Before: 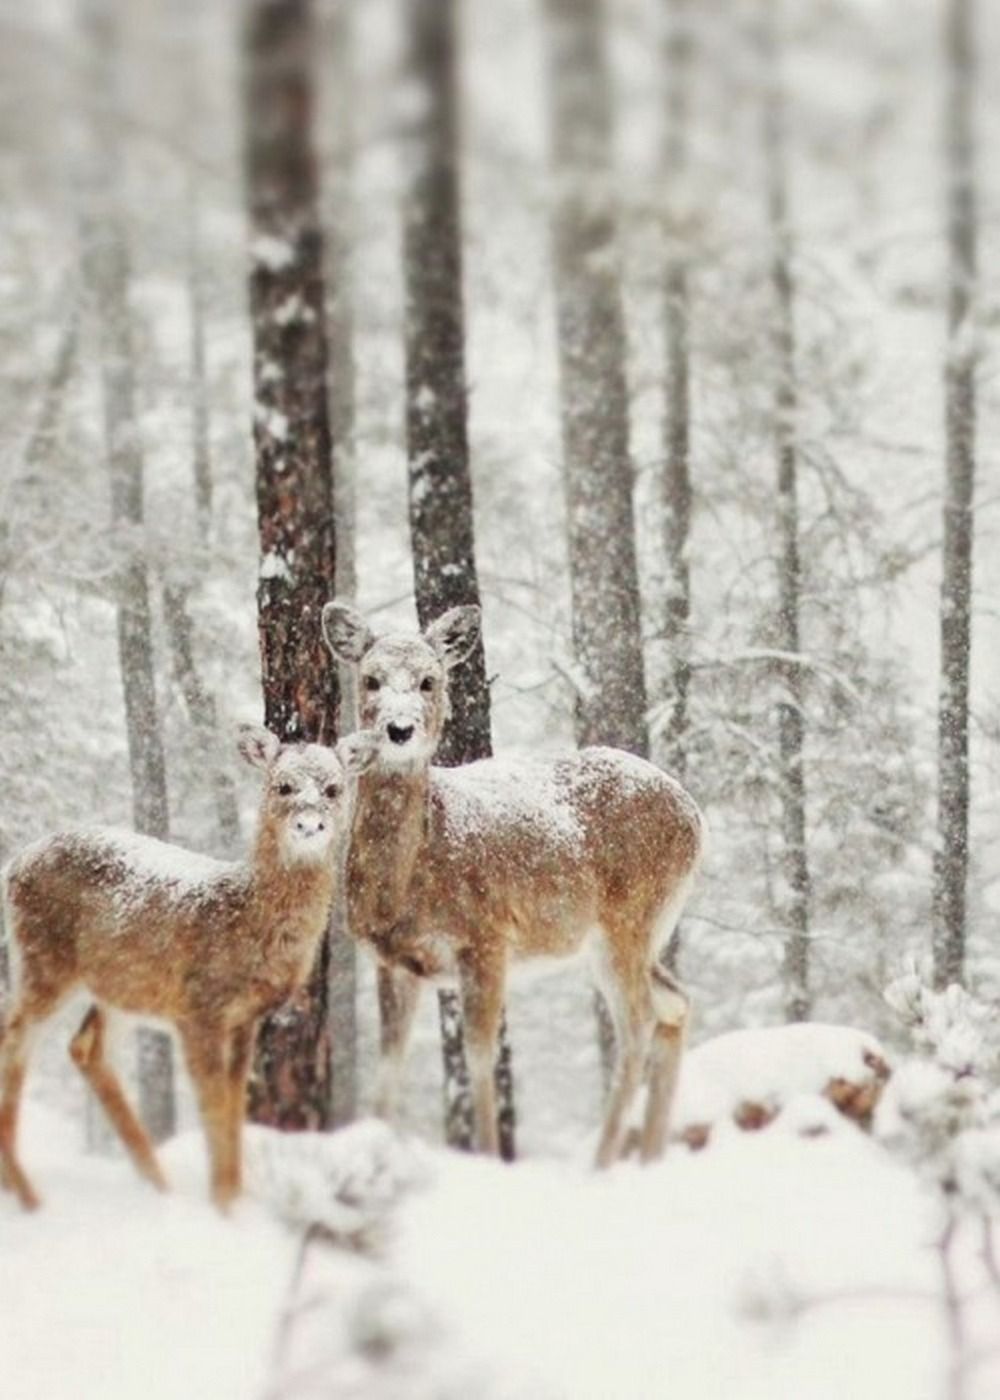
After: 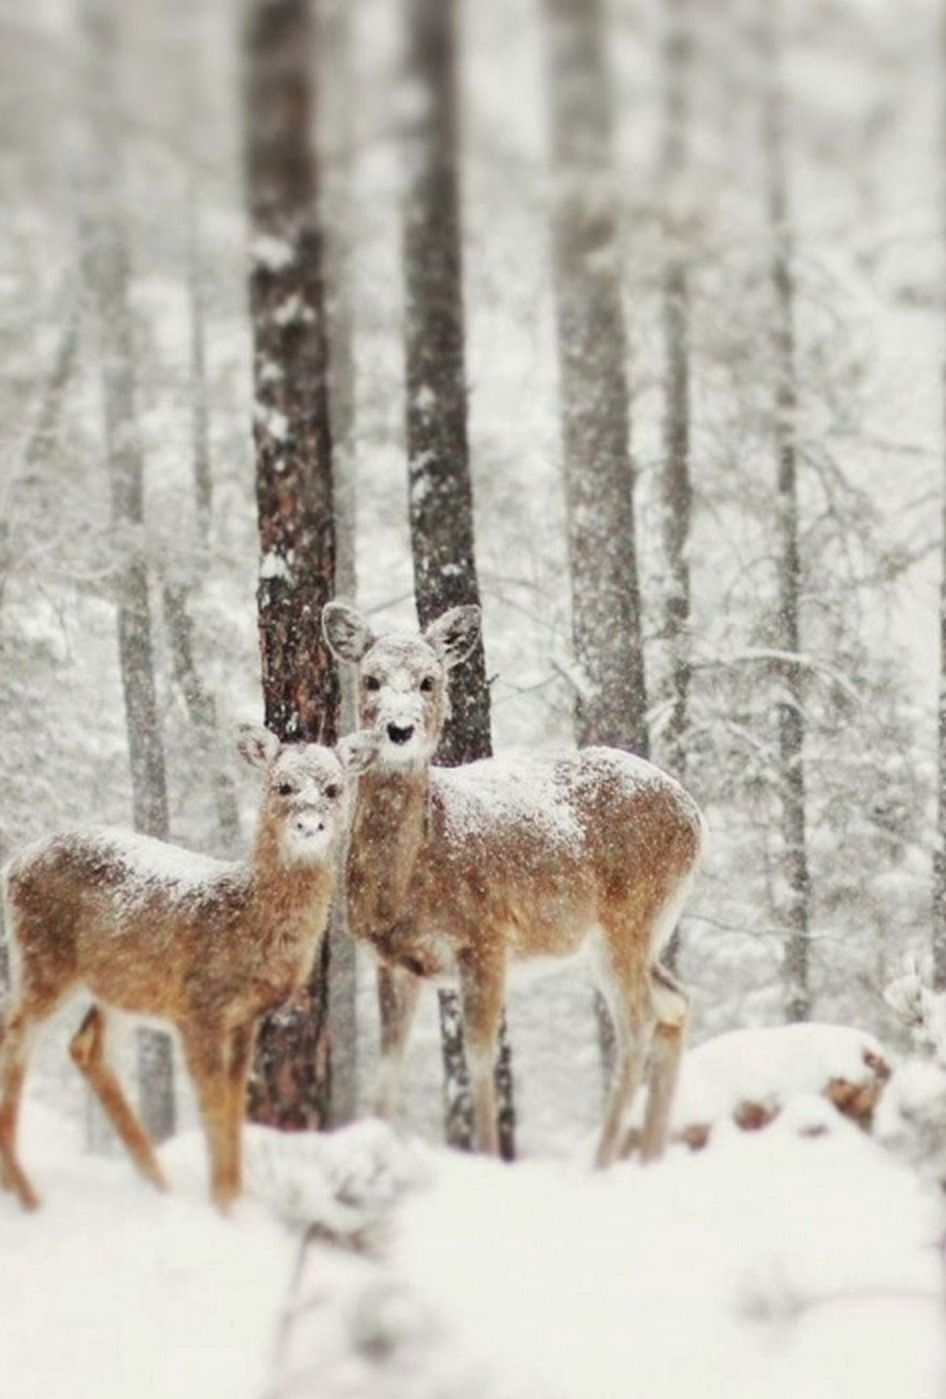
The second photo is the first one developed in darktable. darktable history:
crop and rotate: left 0%, right 5.352%
